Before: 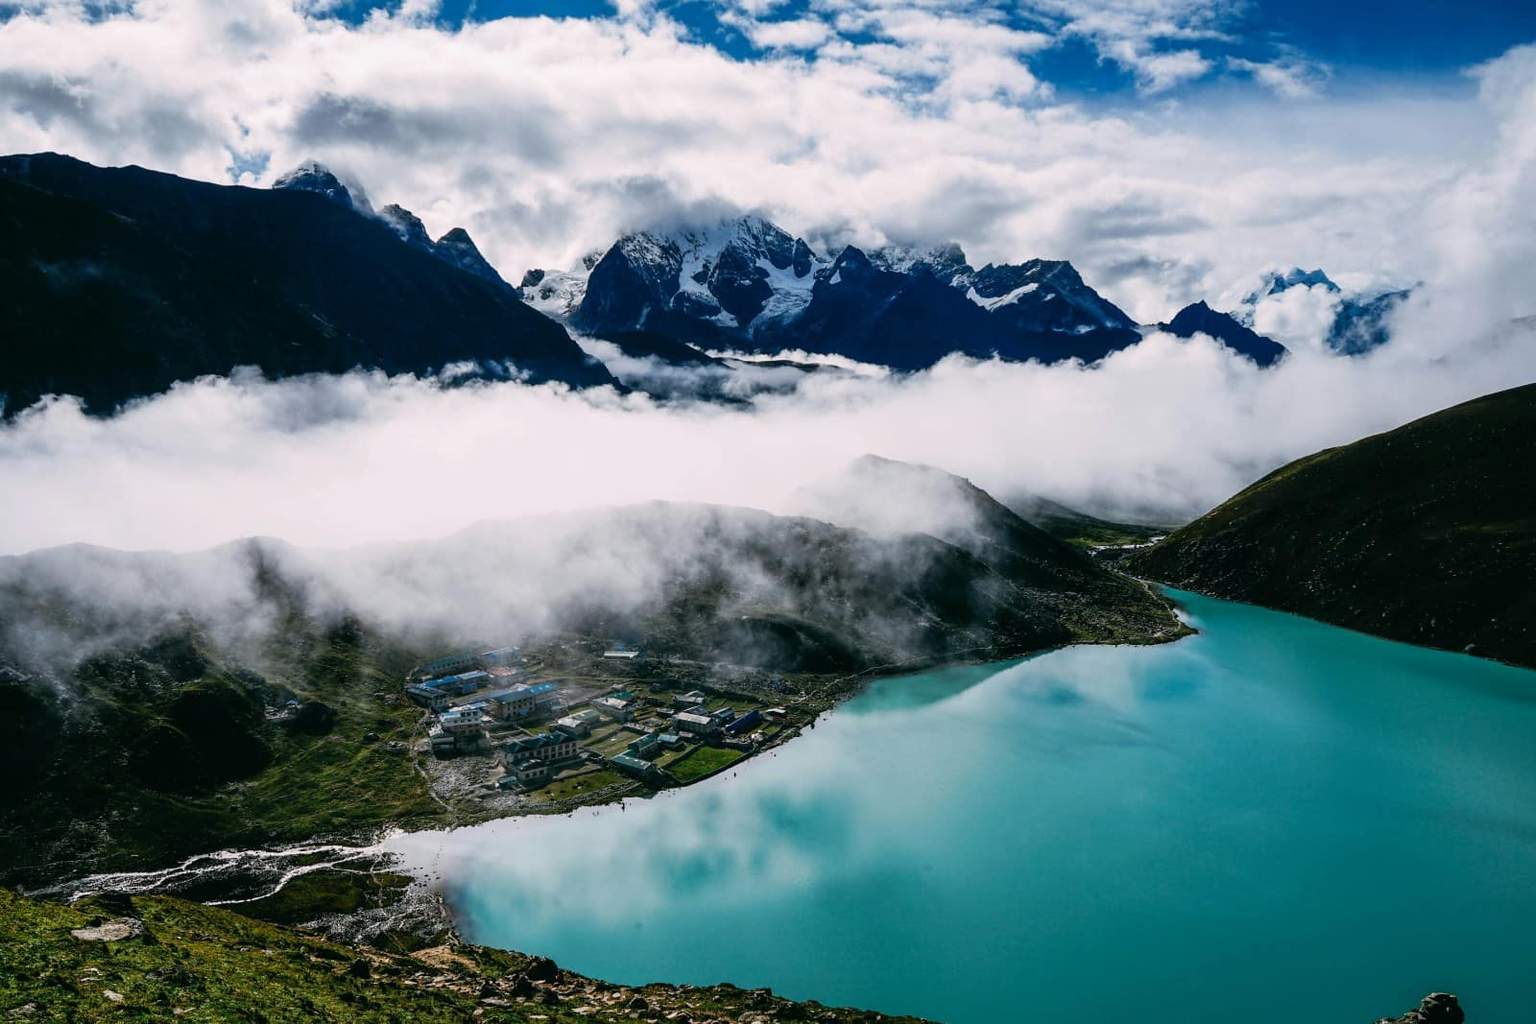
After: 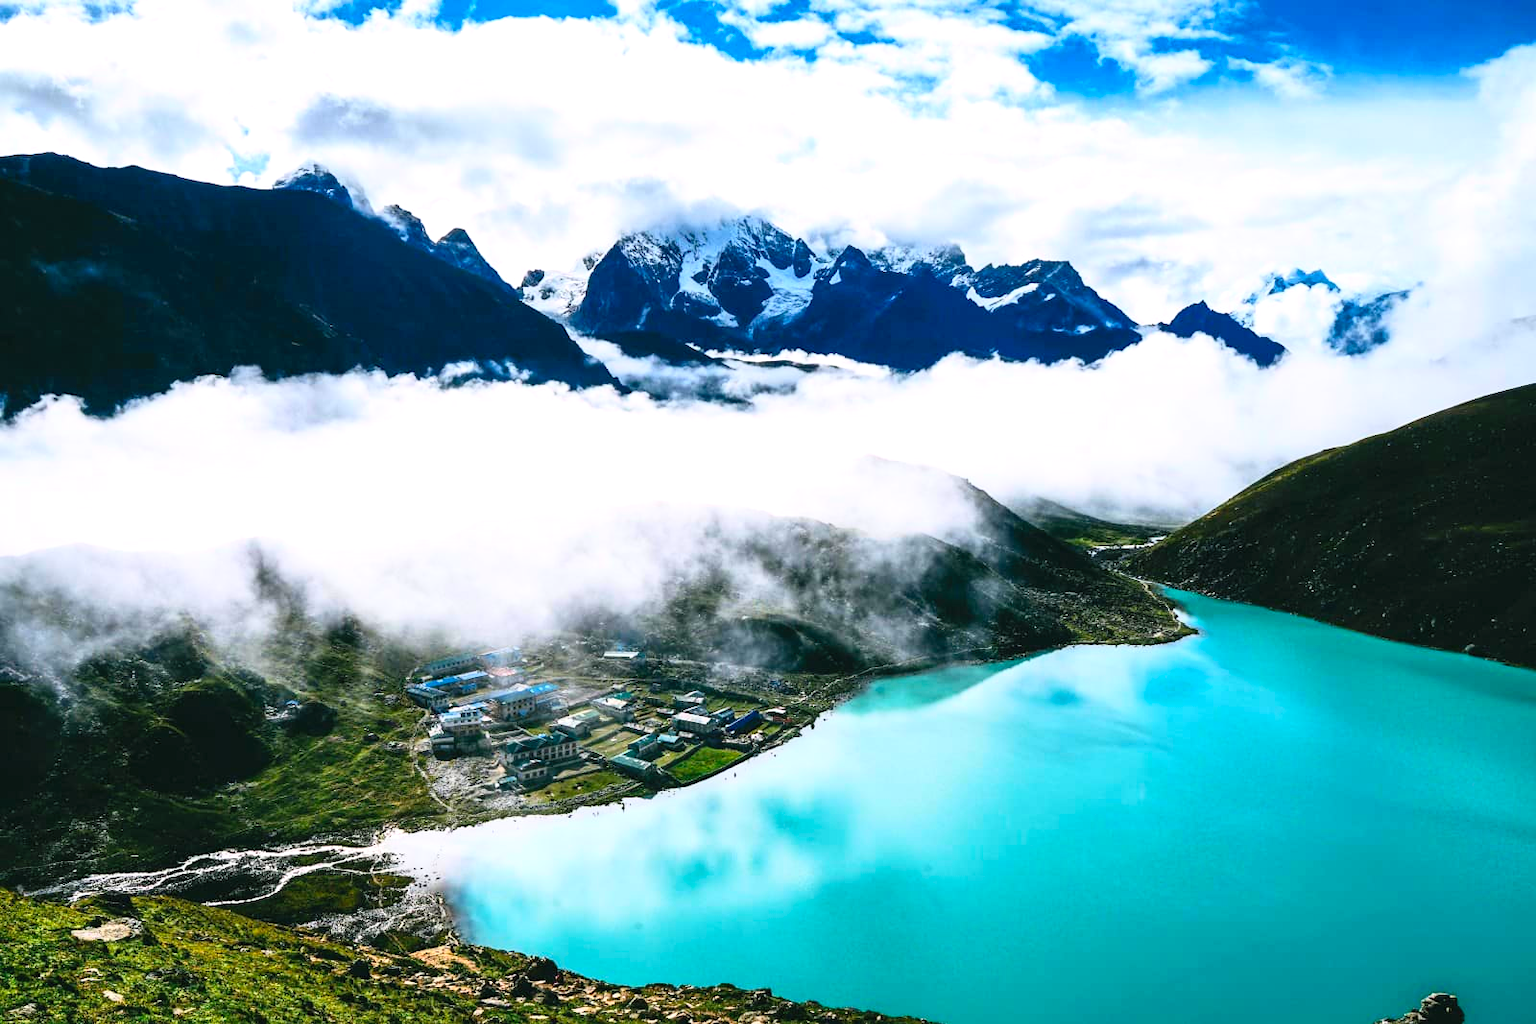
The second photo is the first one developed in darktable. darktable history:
contrast brightness saturation: contrast 0.24, brightness 0.26, saturation 0.39
exposure: exposure 0.6 EV, compensate highlight preservation false
